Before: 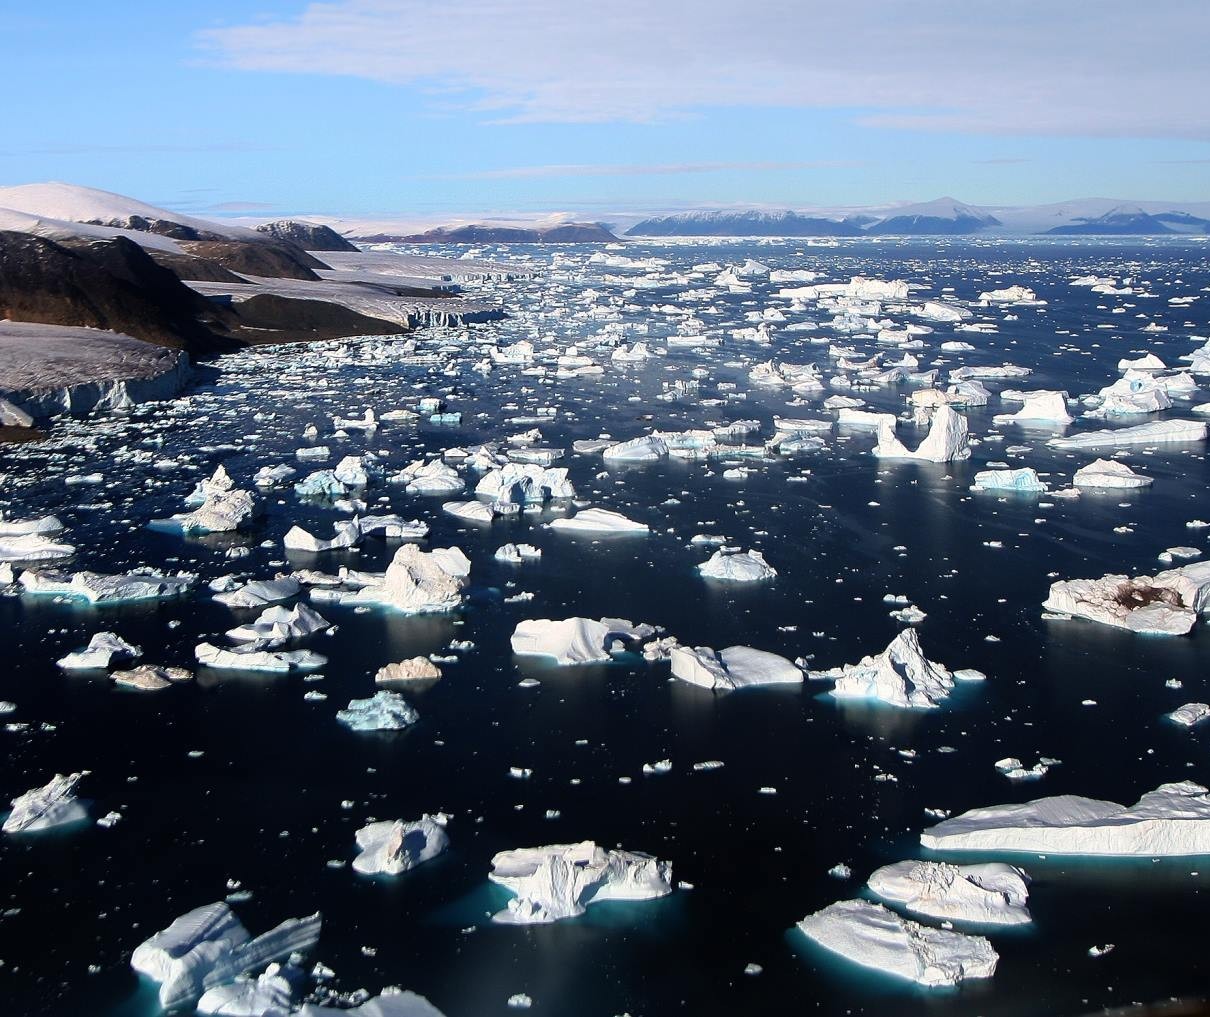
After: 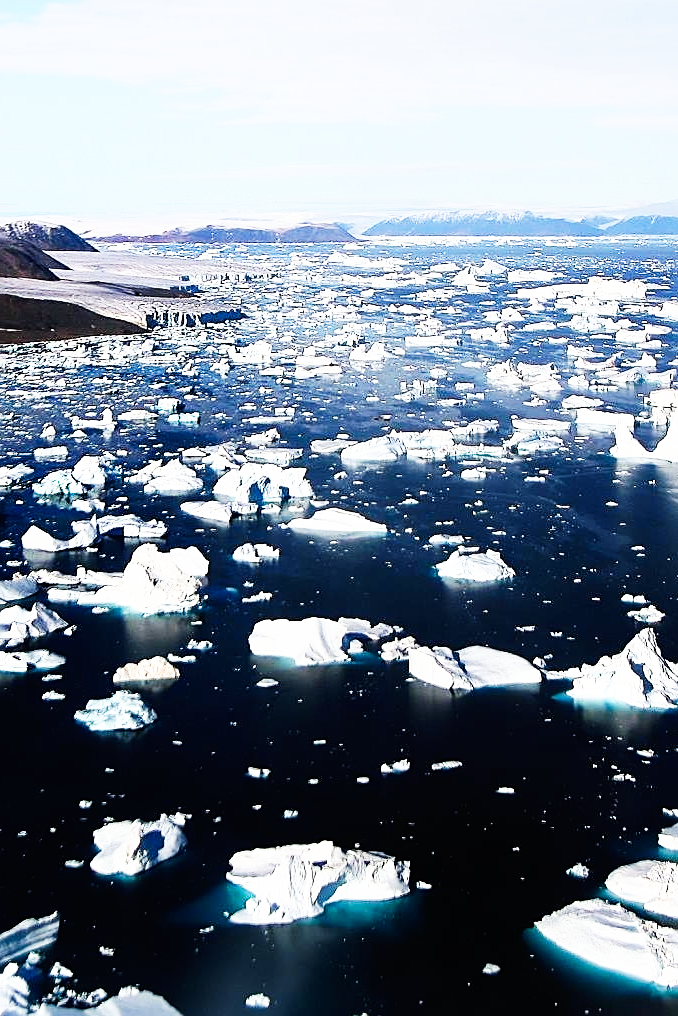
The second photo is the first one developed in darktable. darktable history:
sharpen: on, module defaults
base curve: curves: ch0 [(0, 0) (0.007, 0.004) (0.027, 0.03) (0.046, 0.07) (0.207, 0.54) (0.442, 0.872) (0.673, 0.972) (1, 1)], preserve colors none
crop: left 21.674%, right 22.086%
